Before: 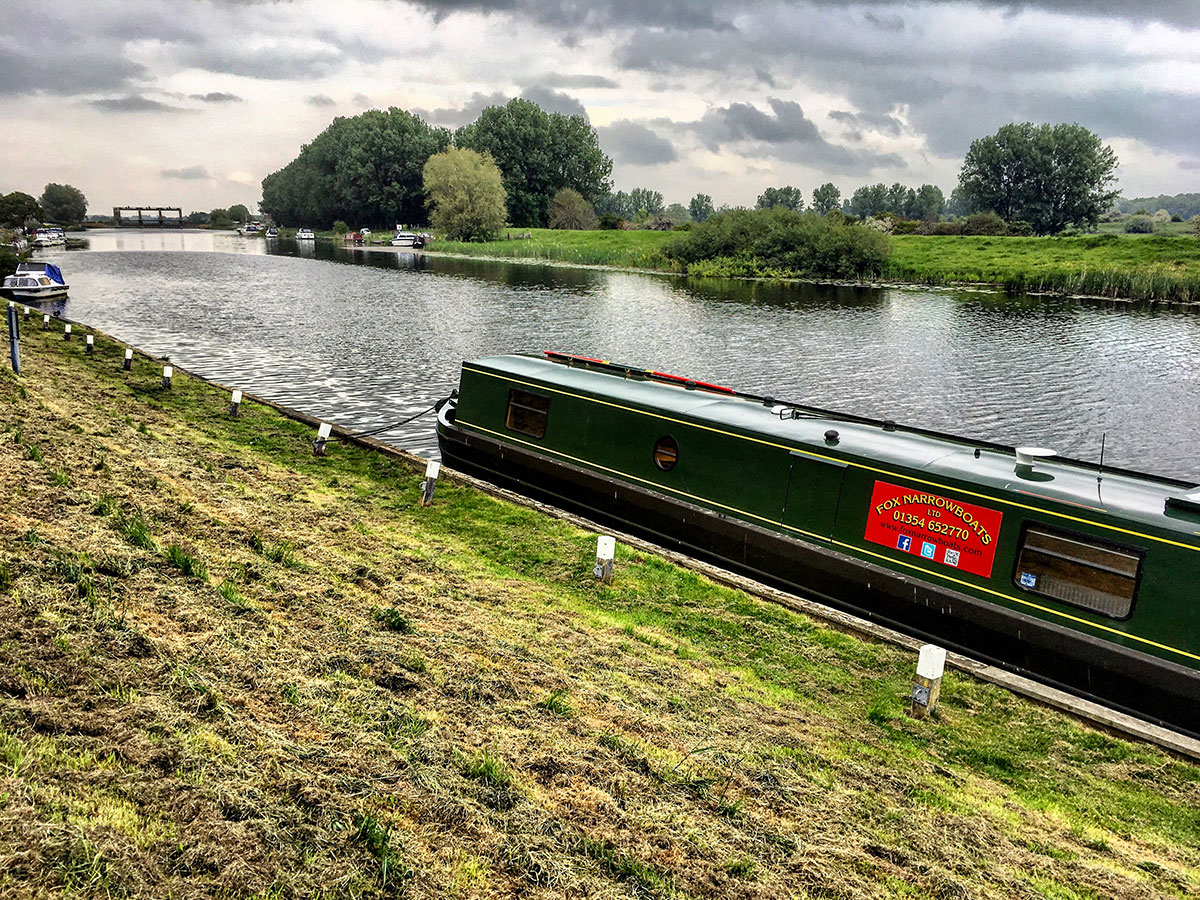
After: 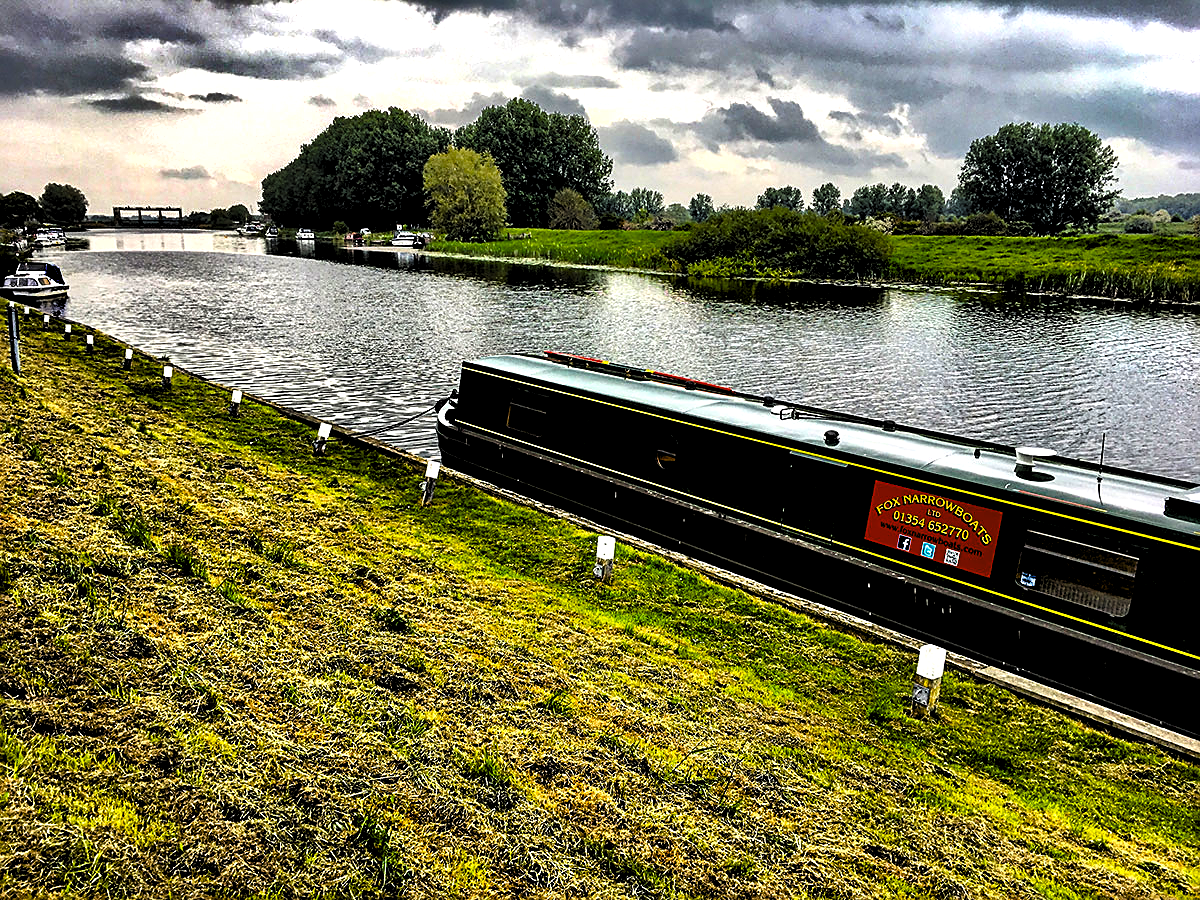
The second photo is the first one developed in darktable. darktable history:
sharpen: on, module defaults
levels: levels [0.182, 0.542, 0.902]
shadows and highlights: shadows 18.79, highlights -84.27, highlights color adjustment 49.37%, soften with gaussian
exposure: compensate highlight preservation false
color balance rgb: linear chroma grading › global chroma 25.335%, perceptual saturation grading › global saturation 19.6%, saturation formula JzAzBz (2021)
